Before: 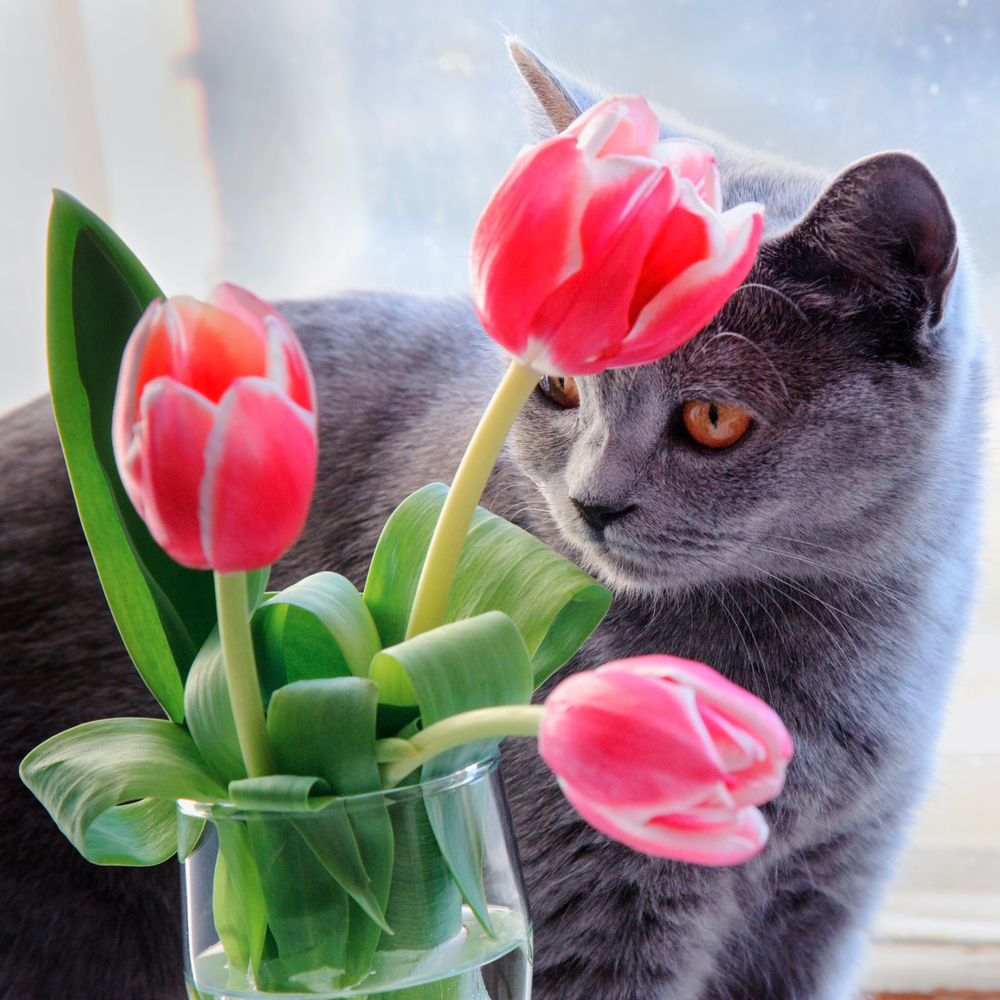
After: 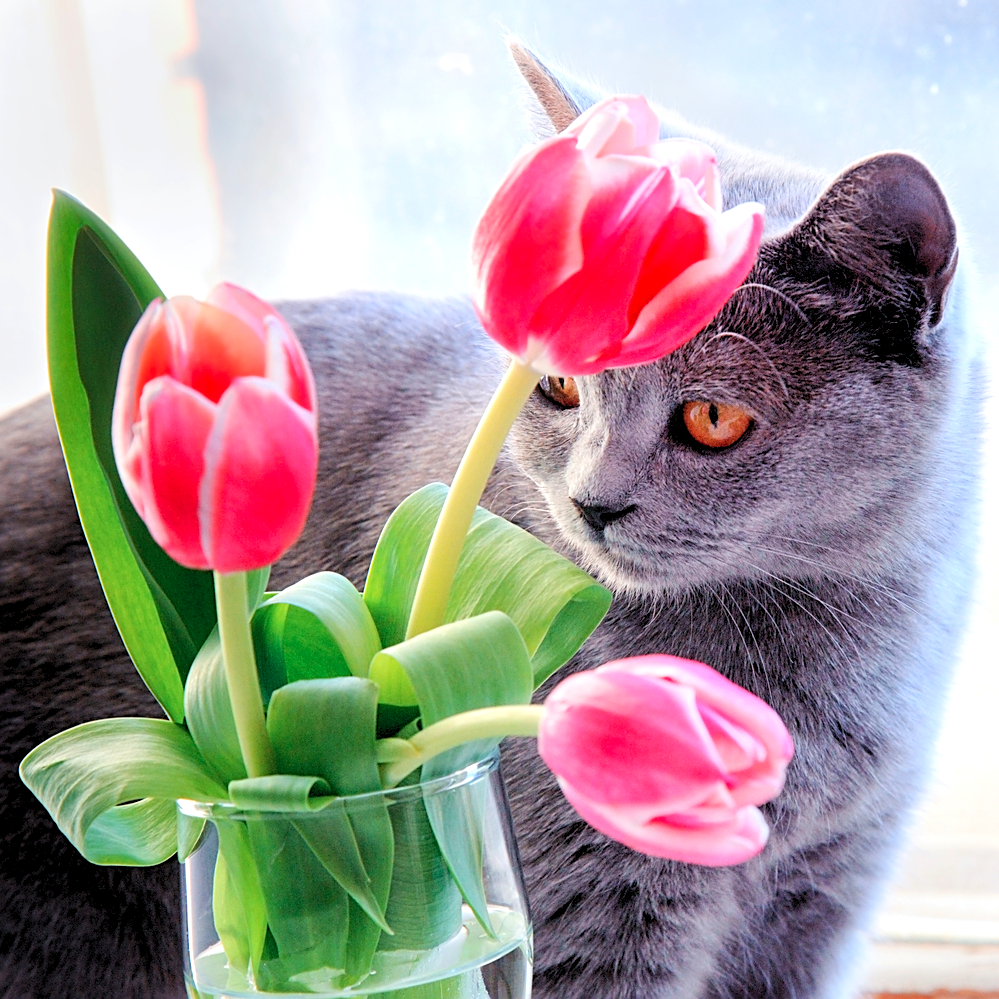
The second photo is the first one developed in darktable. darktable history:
levels: levels [0.044, 0.416, 0.908]
crop: left 0.044%
sharpen: amount 0.588
